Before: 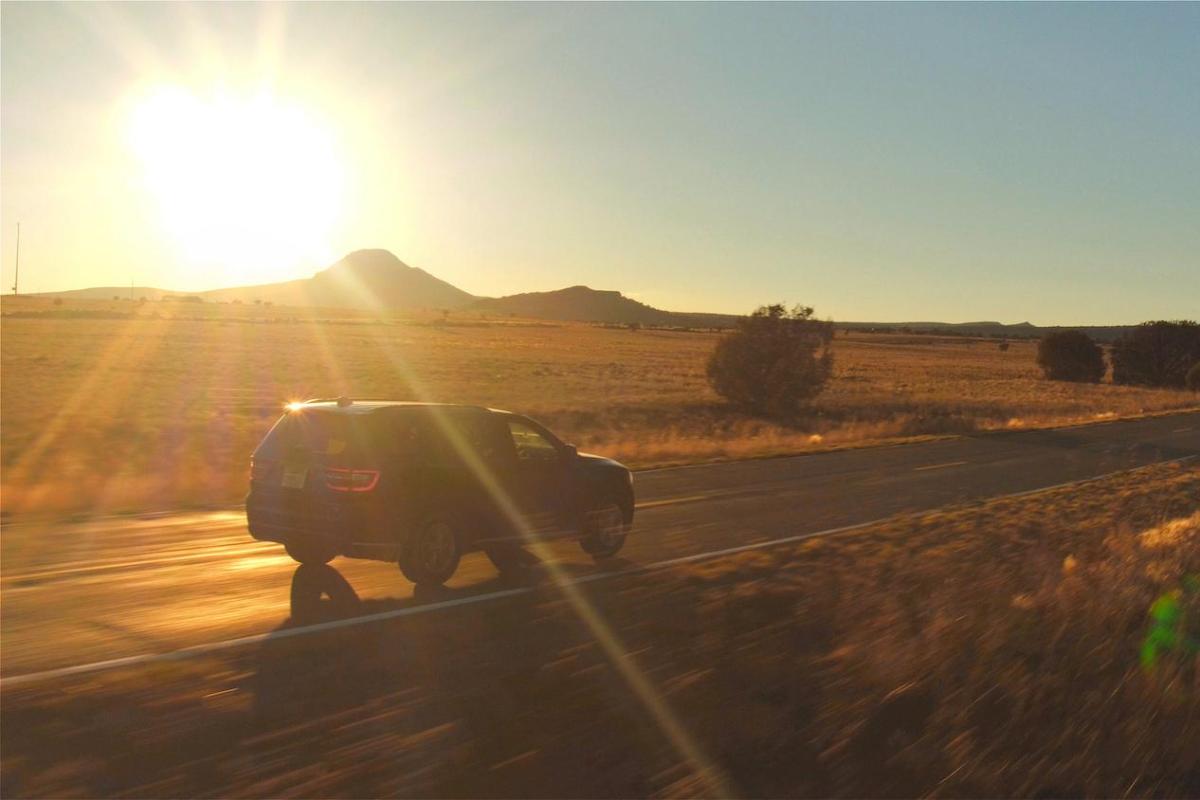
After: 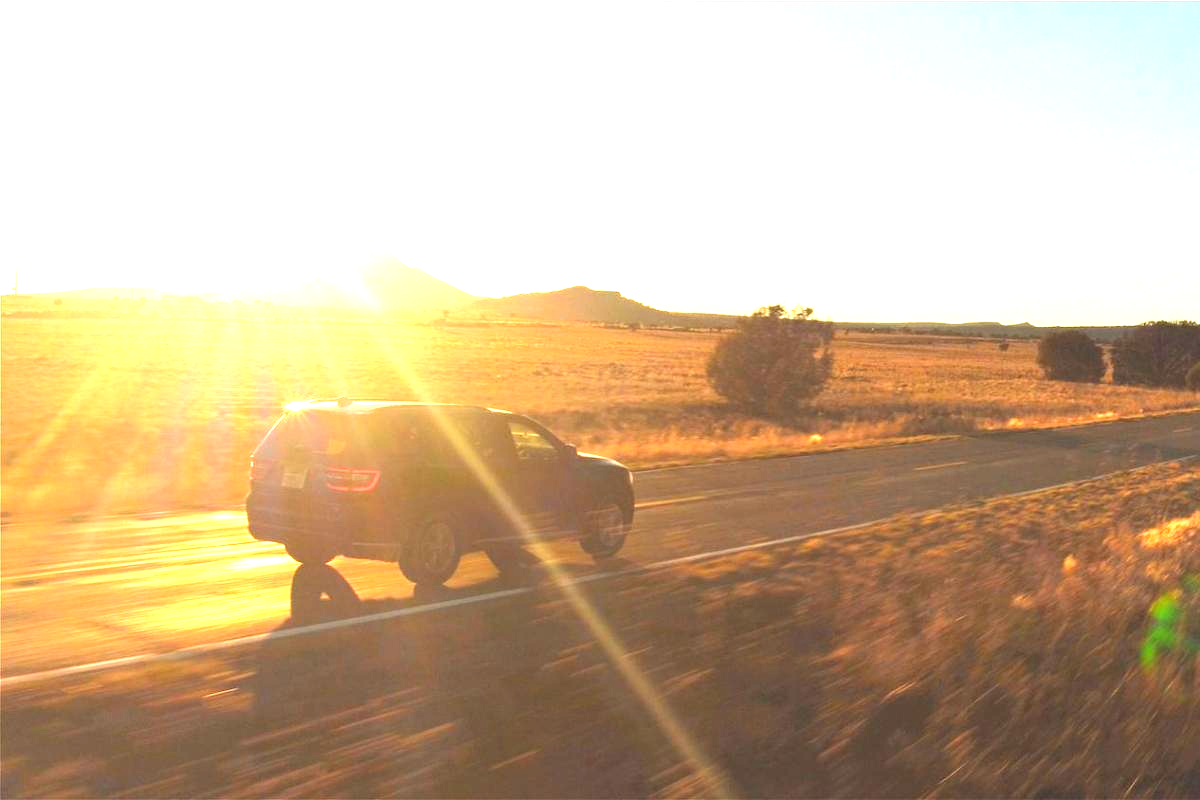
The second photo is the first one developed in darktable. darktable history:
exposure: black level correction 0, exposure 1.739 EV, compensate highlight preservation false
